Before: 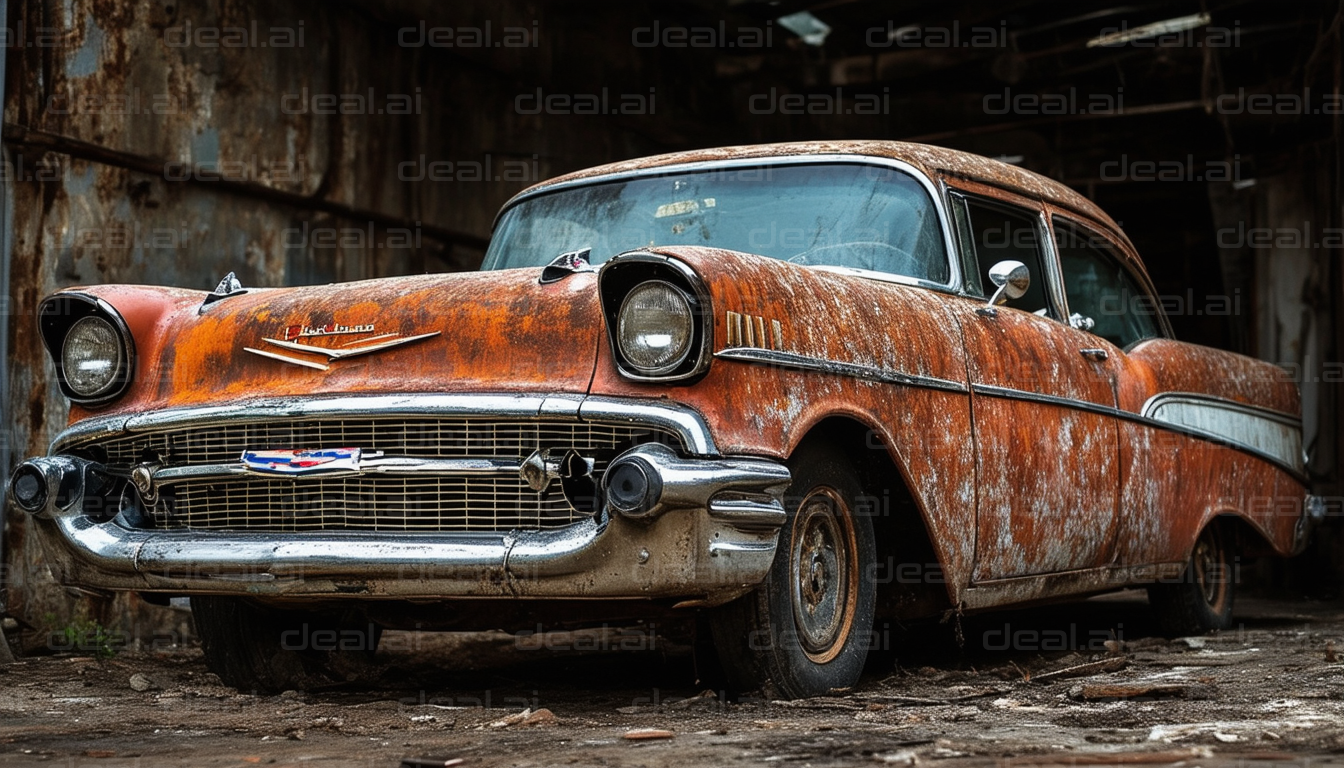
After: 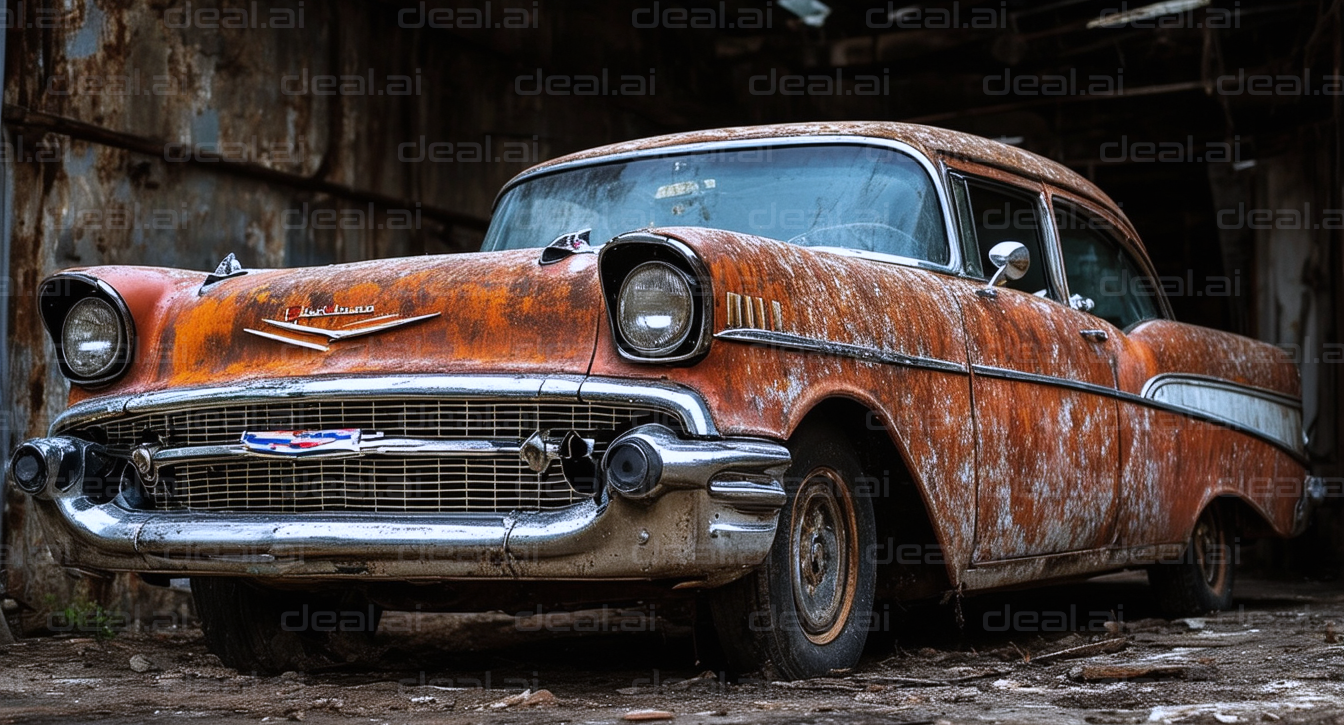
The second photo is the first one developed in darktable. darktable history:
crop and rotate: top 2.479%, bottom 3.018%
white balance: red 0.967, blue 1.119, emerald 0.756
